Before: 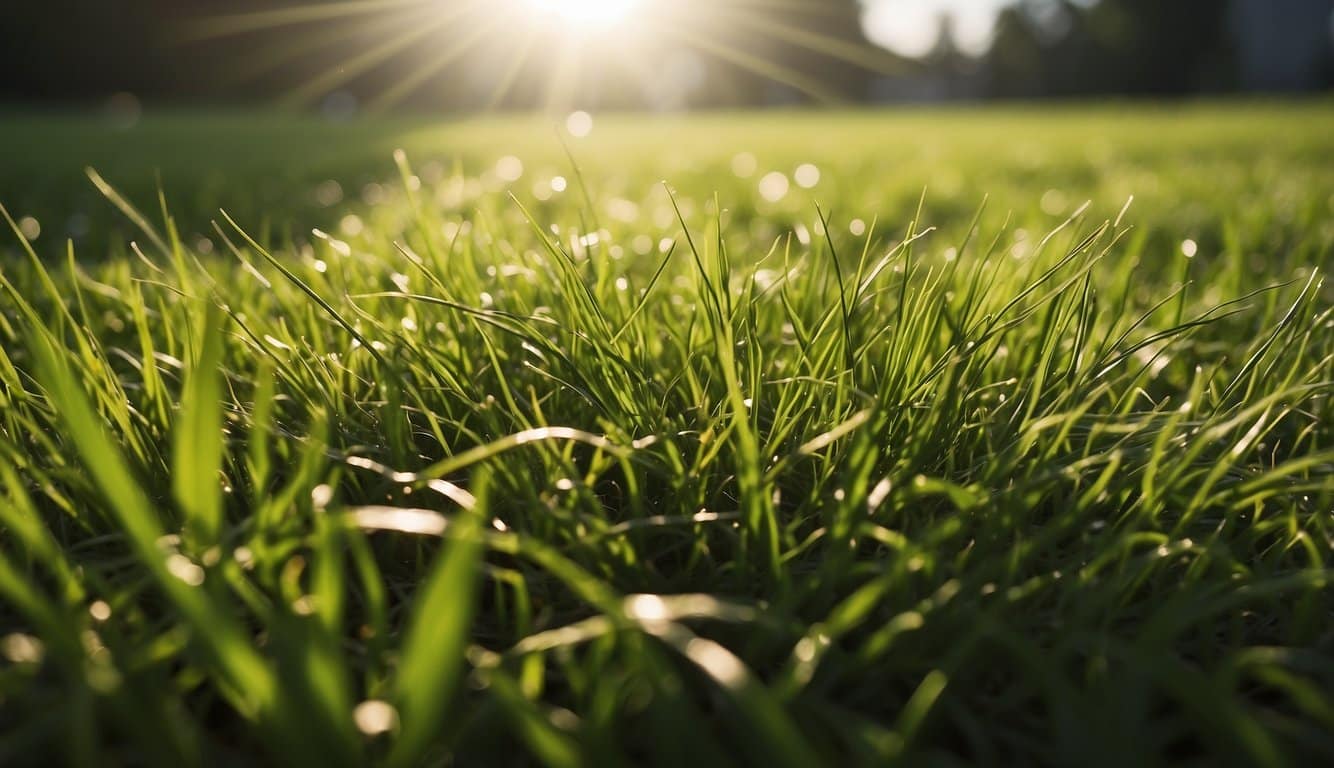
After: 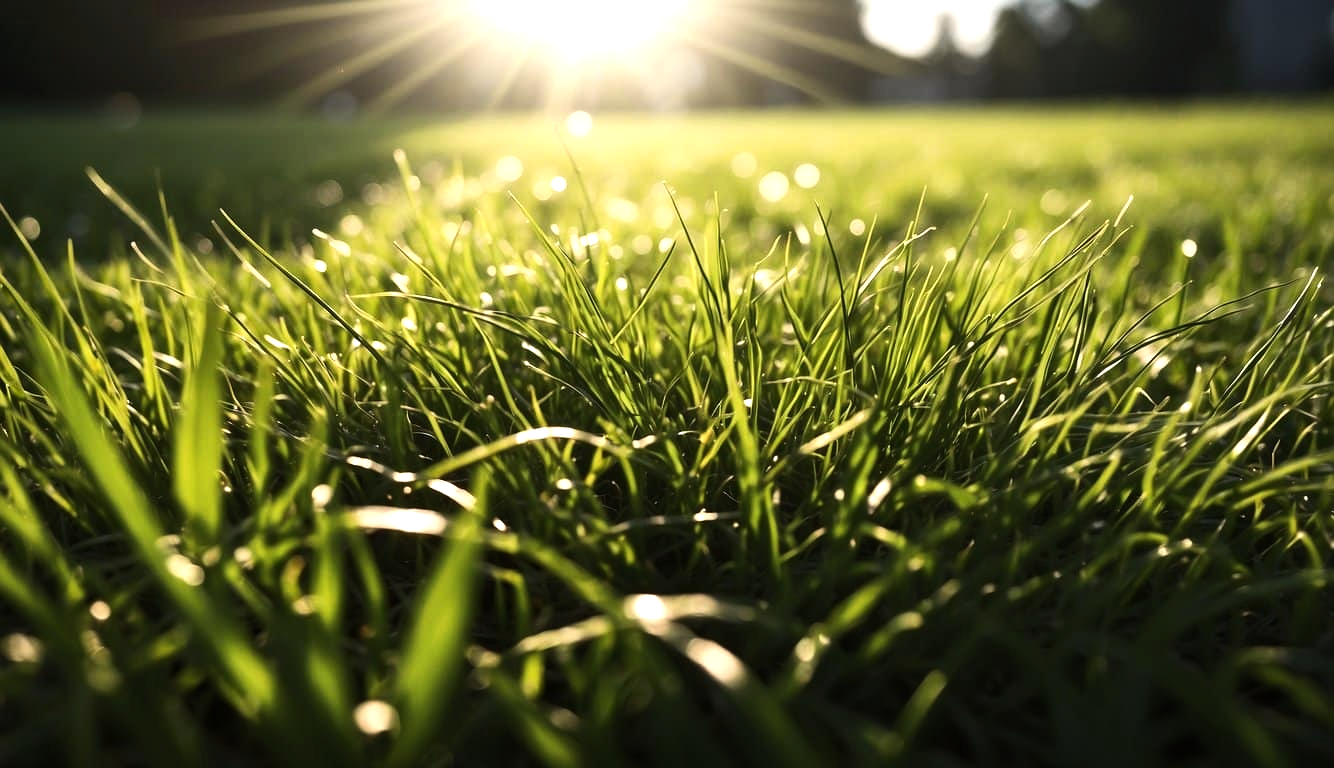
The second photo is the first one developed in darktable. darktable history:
tone equalizer: -8 EV -0.786 EV, -7 EV -0.676 EV, -6 EV -0.566 EV, -5 EV -0.408 EV, -3 EV 0.371 EV, -2 EV 0.6 EV, -1 EV 0.677 EV, +0 EV 0.757 EV, edges refinement/feathering 500, mask exposure compensation -1.57 EV, preserve details no
